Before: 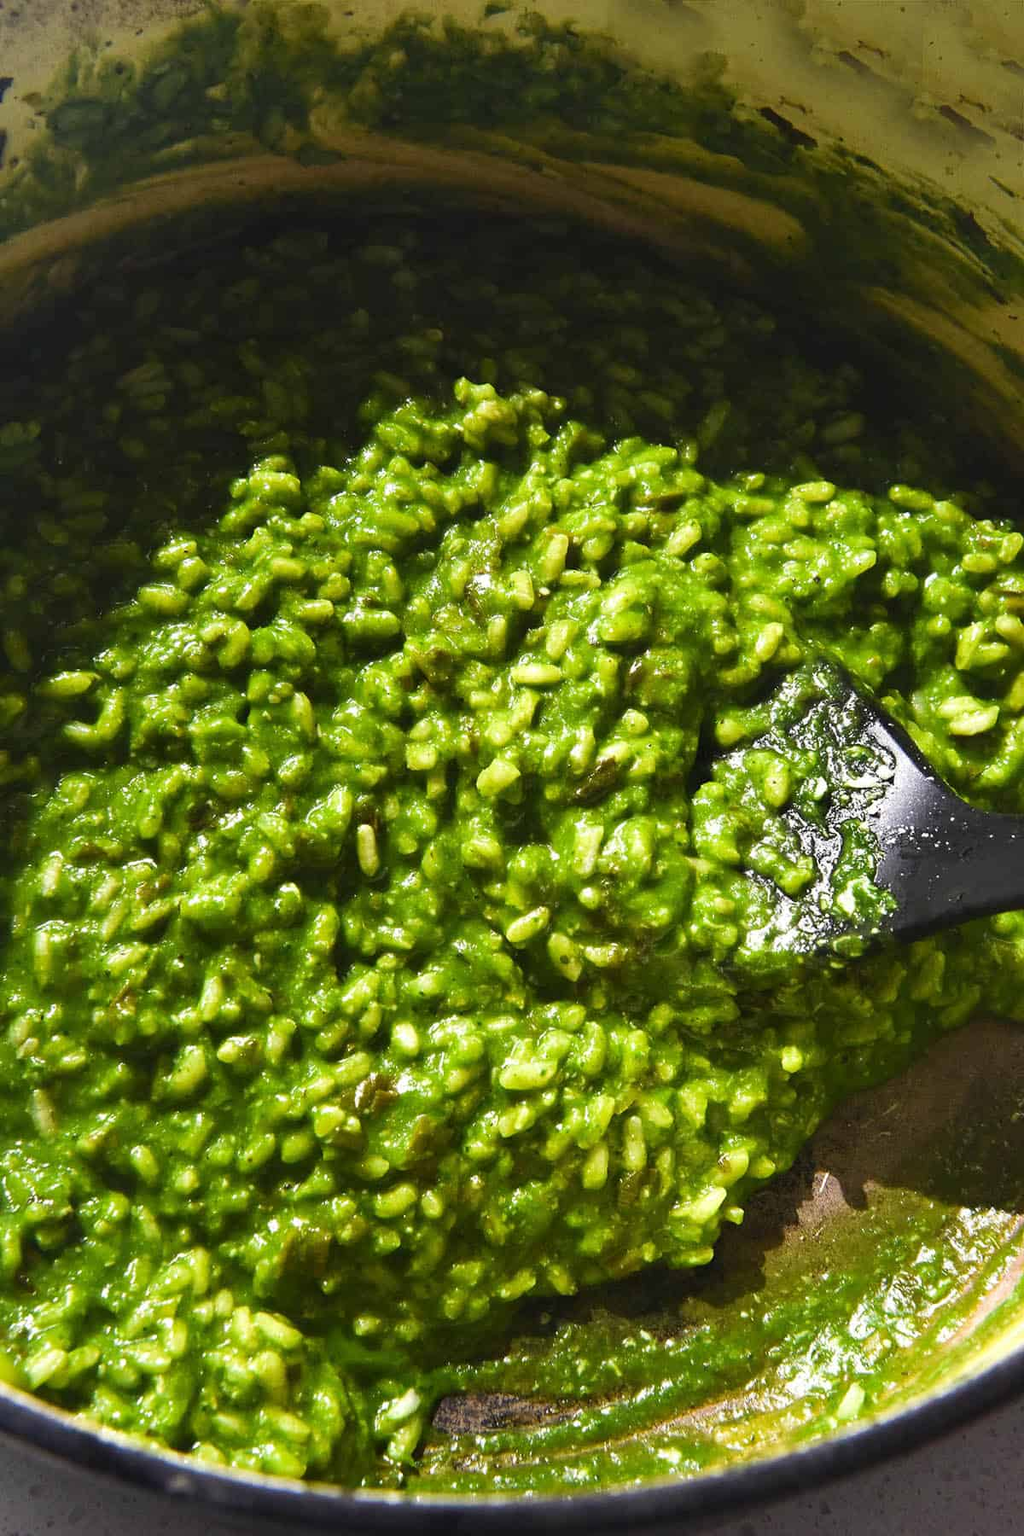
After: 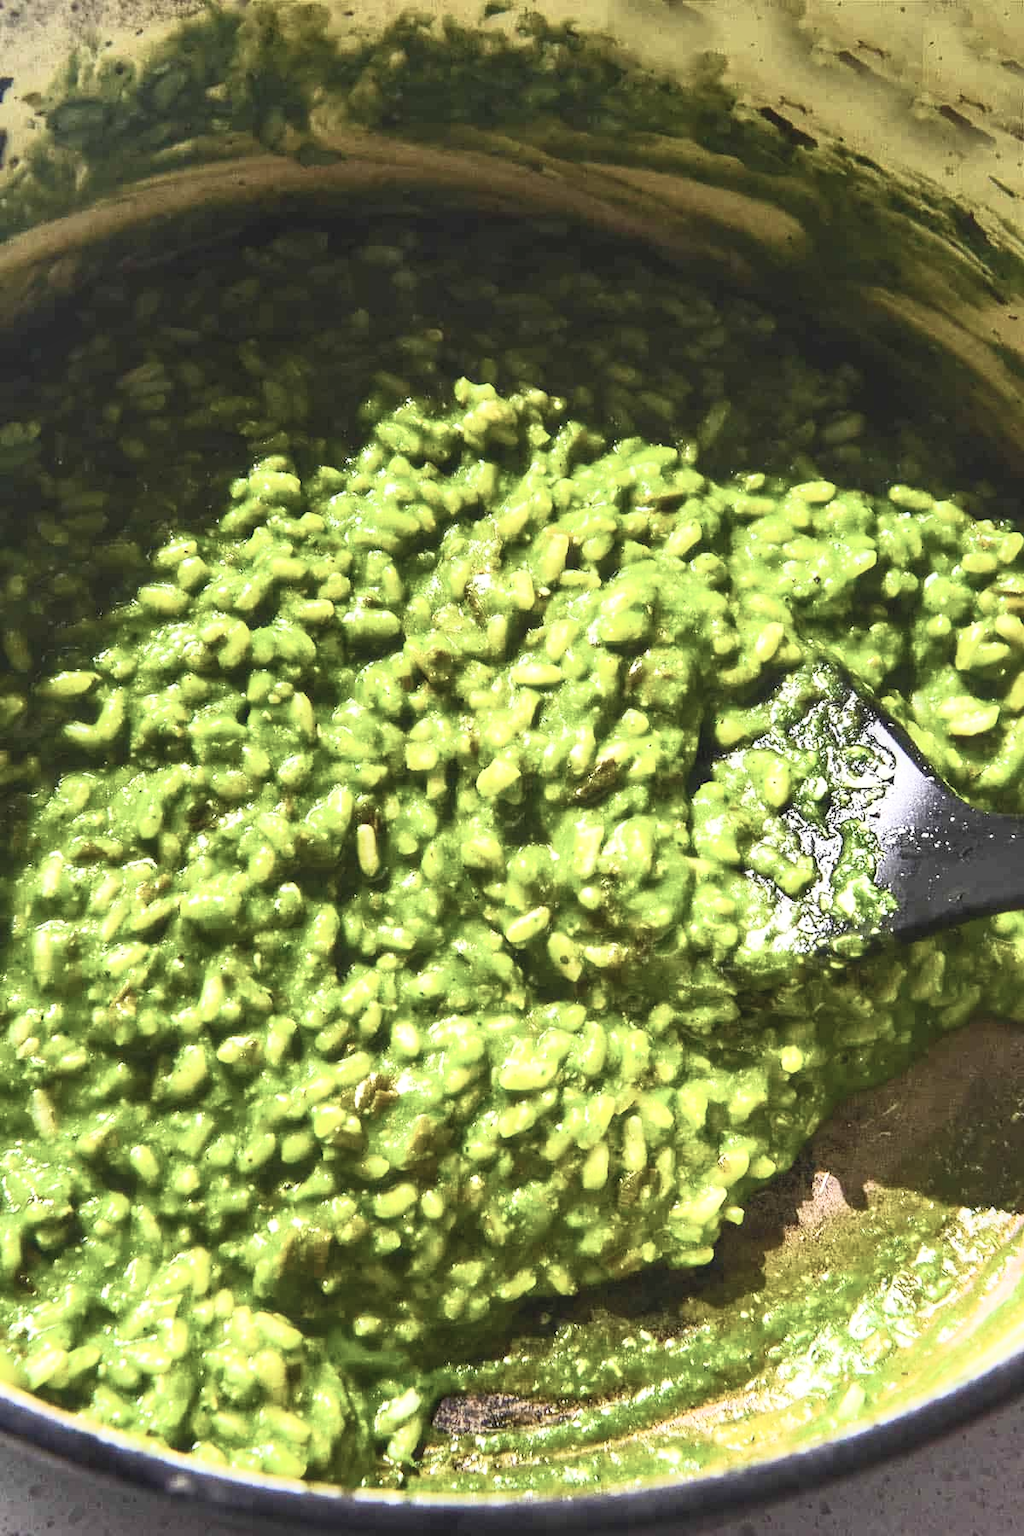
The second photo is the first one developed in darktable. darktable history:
velvia: on, module defaults
tone equalizer: edges refinement/feathering 500, mask exposure compensation -1.57 EV, preserve details no
contrast brightness saturation: contrast 0.438, brightness 0.548, saturation -0.198
local contrast: on, module defaults
